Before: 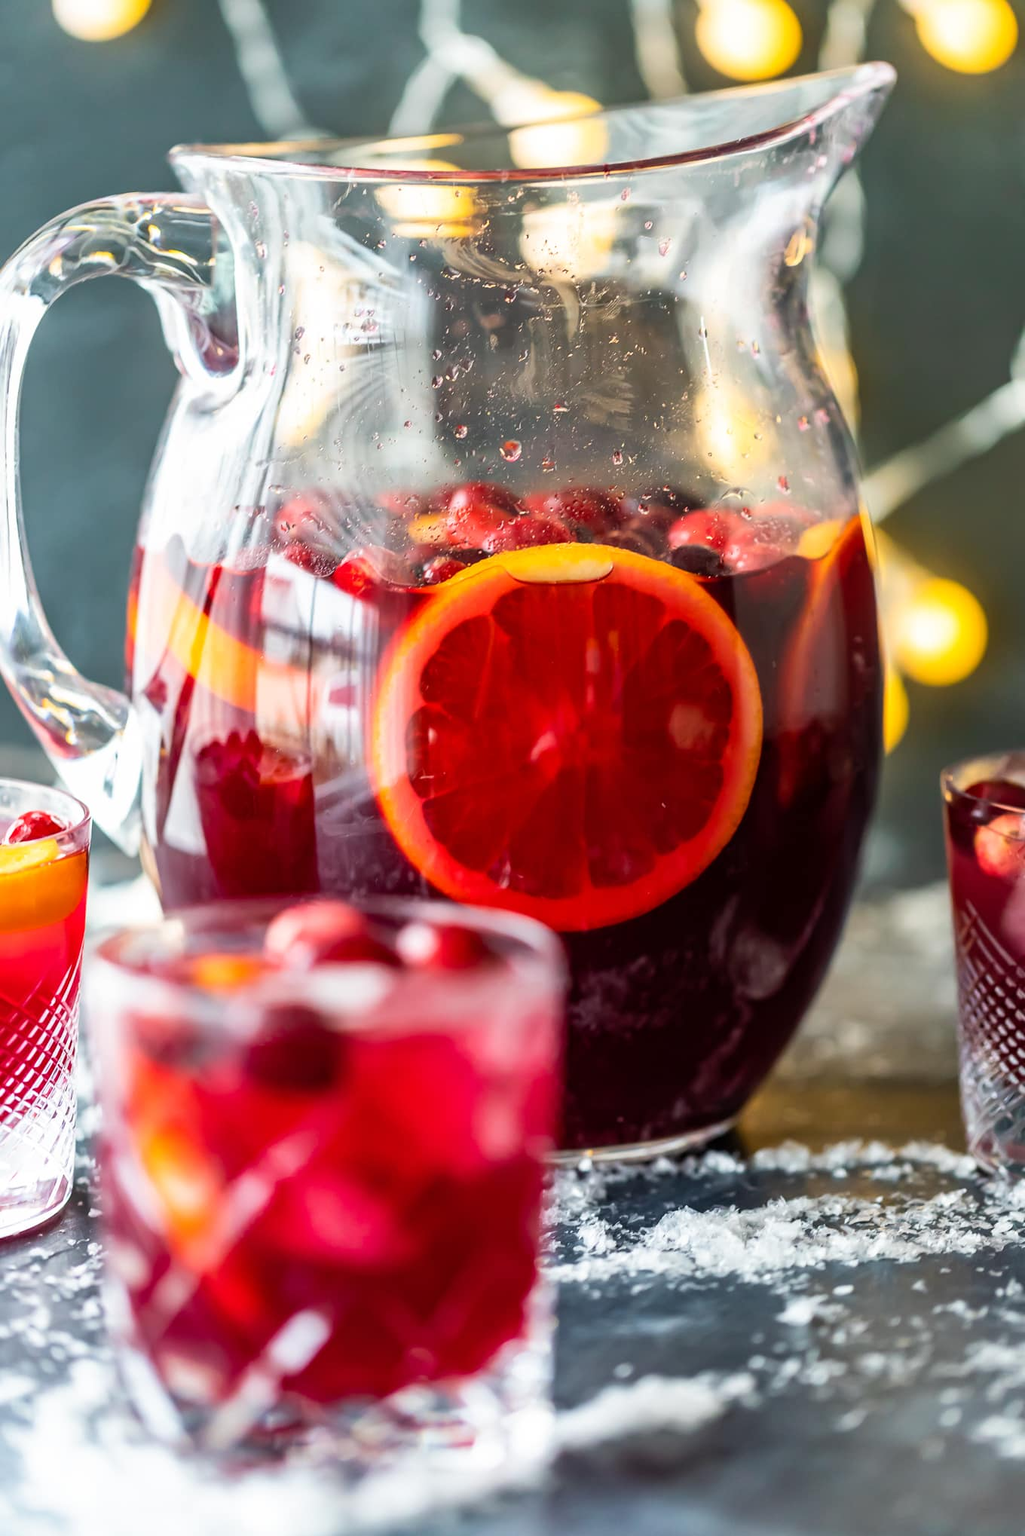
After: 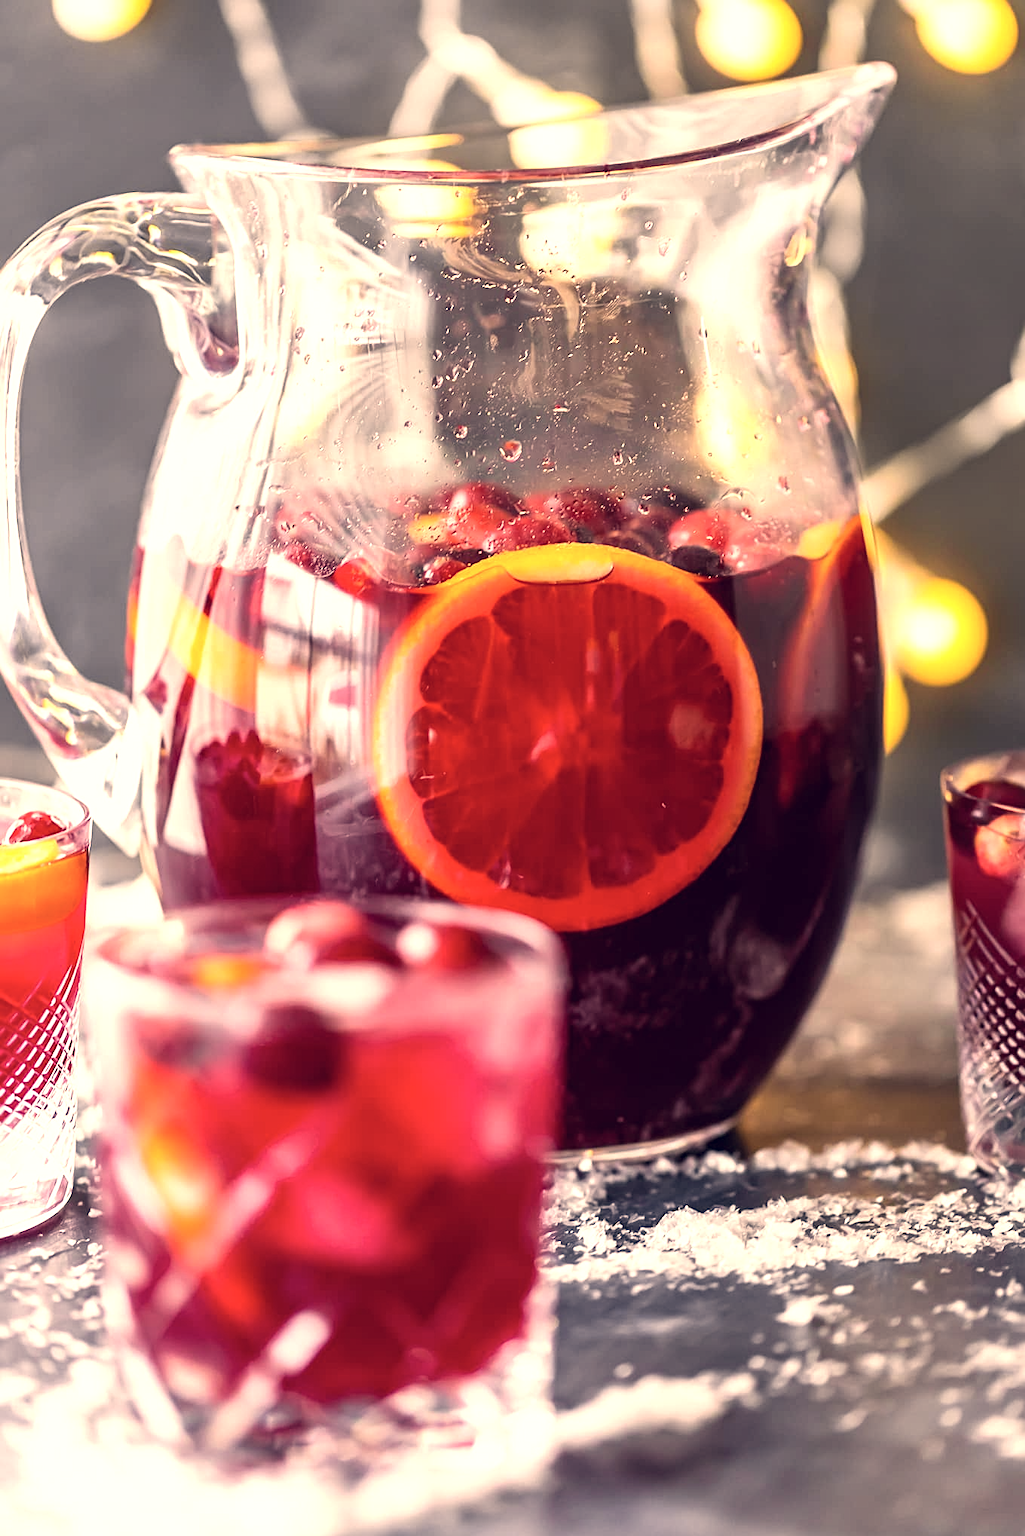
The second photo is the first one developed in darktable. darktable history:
exposure: black level correction 0, exposure 0.498 EV, compensate highlight preservation false
tone curve: curves: ch0 [(0, 0) (0.253, 0.237) (1, 1)]; ch1 [(0, 0) (0.401, 0.42) (0.442, 0.47) (0.491, 0.495) (0.511, 0.523) (0.557, 0.565) (0.66, 0.683) (1, 1)]; ch2 [(0, 0) (0.394, 0.413) (0.5, 0.5) (0.578, 0.568) (1, 1)], color space Lab, independent channels, preserve colors none
color correction: highlights a* 19.97, highlights b* 27.74, shadows a* 3.38, shadows b* -16.72, saturation 0.721
sharpen: radius 2.19, amount 0.378, threshold 0.077
